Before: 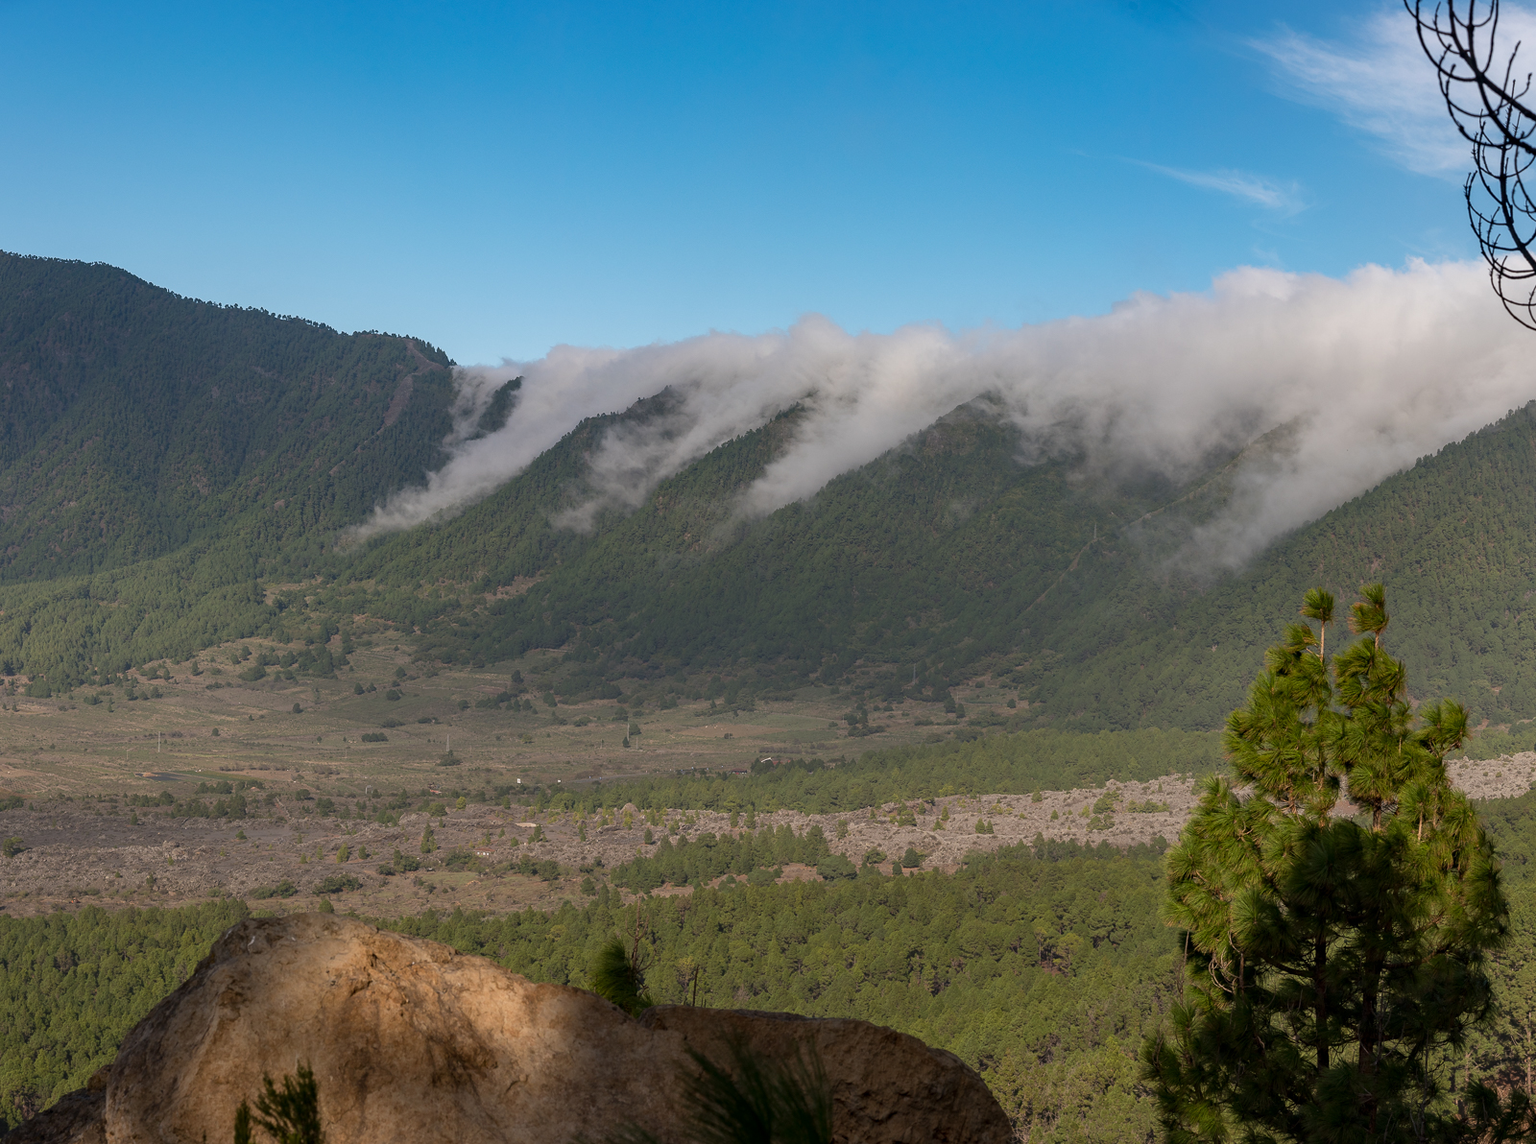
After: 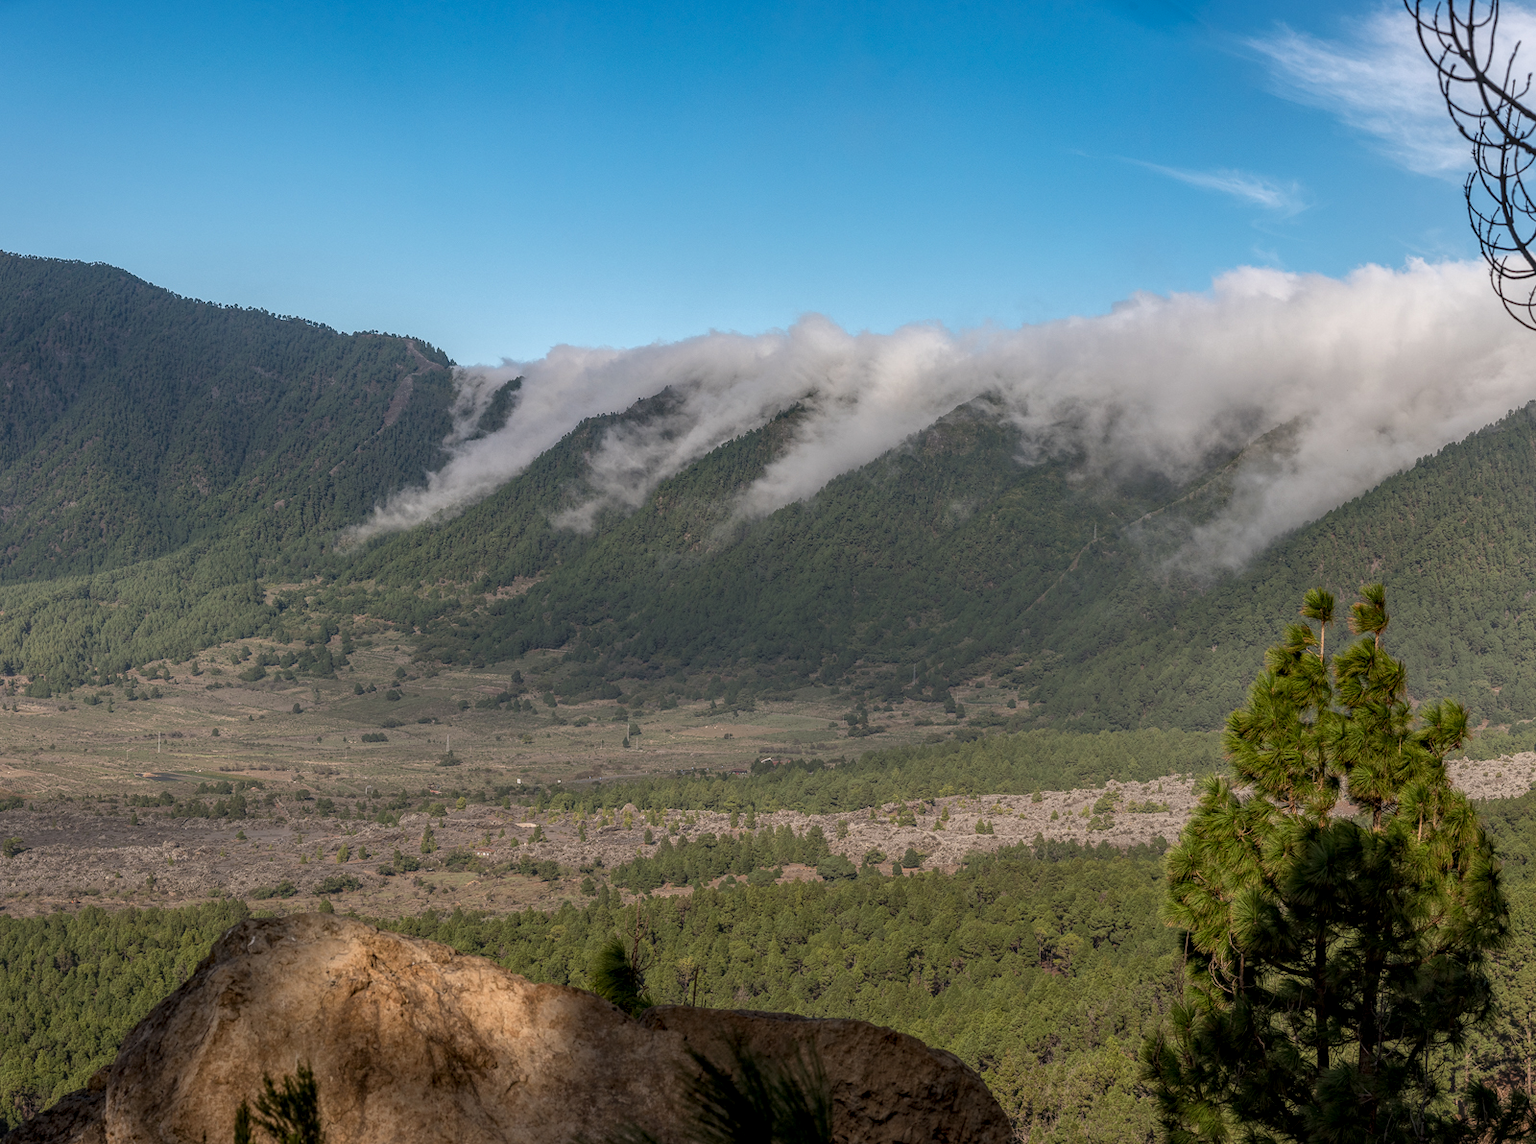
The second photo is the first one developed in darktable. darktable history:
local contrast: highlights 74%, shadows 55%, detail 176%, midtone range 0.208
